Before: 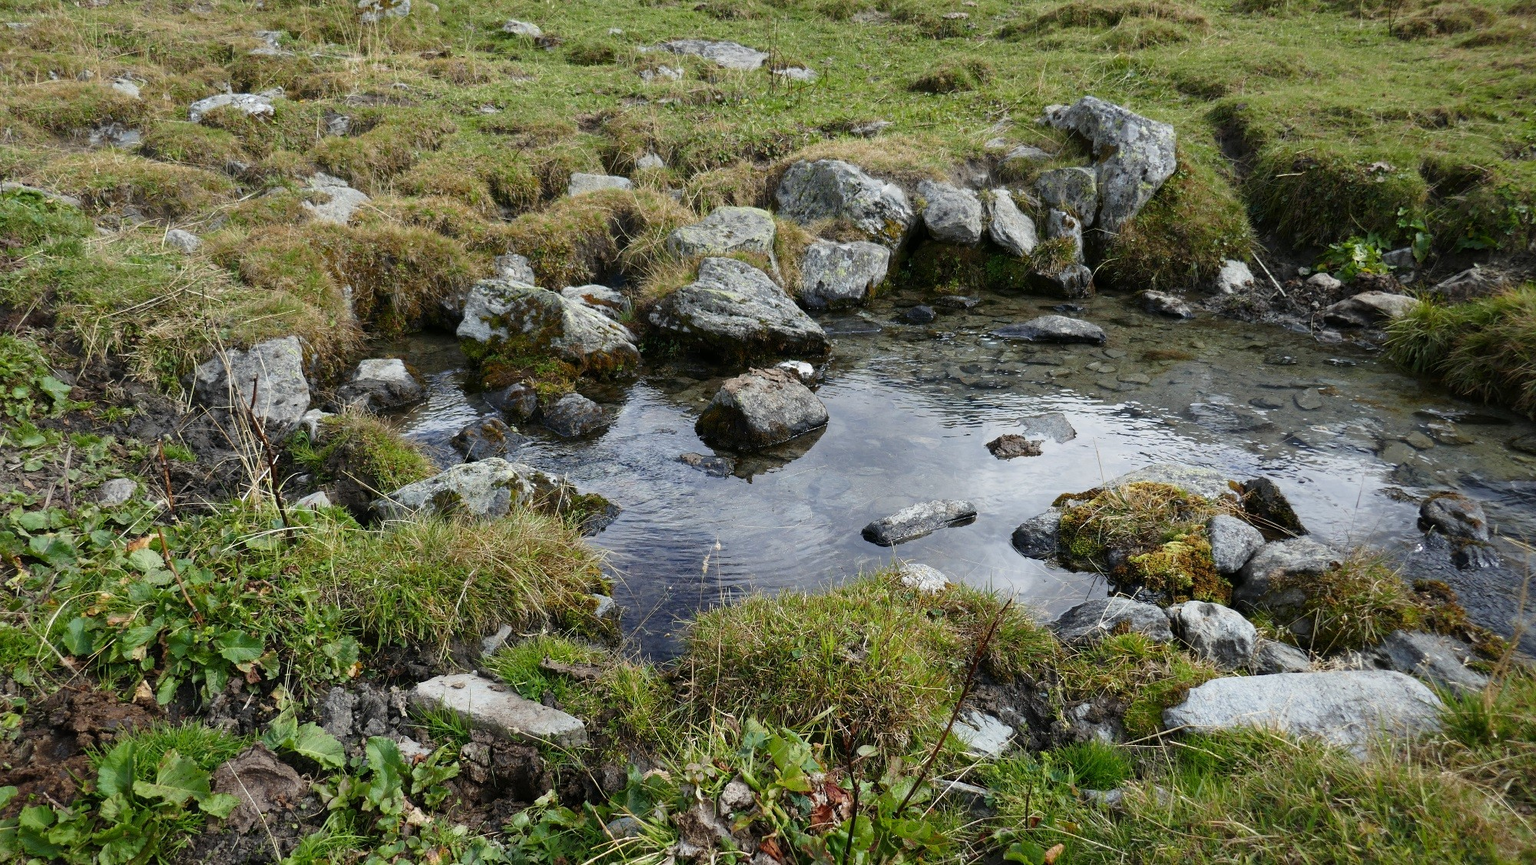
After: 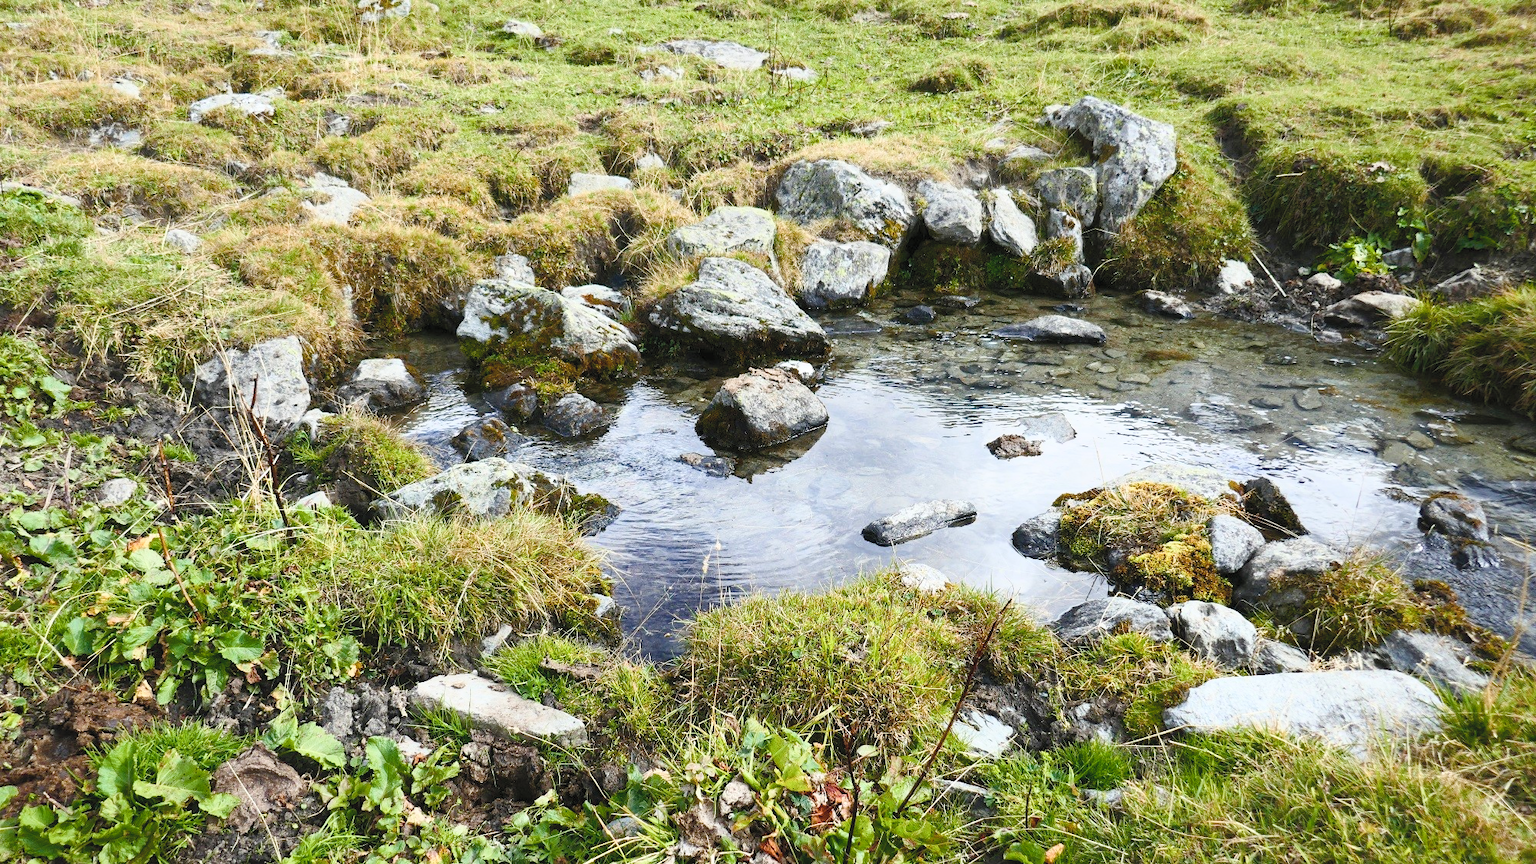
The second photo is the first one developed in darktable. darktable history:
contrast brightness saturation: contrast 0.39, brightness 0.53
color balance rgb: perceptual saturation grading › global saturation 20%, perceptual saturation grading › highlights -25%, perceptual saturation grading › shadows 50%
